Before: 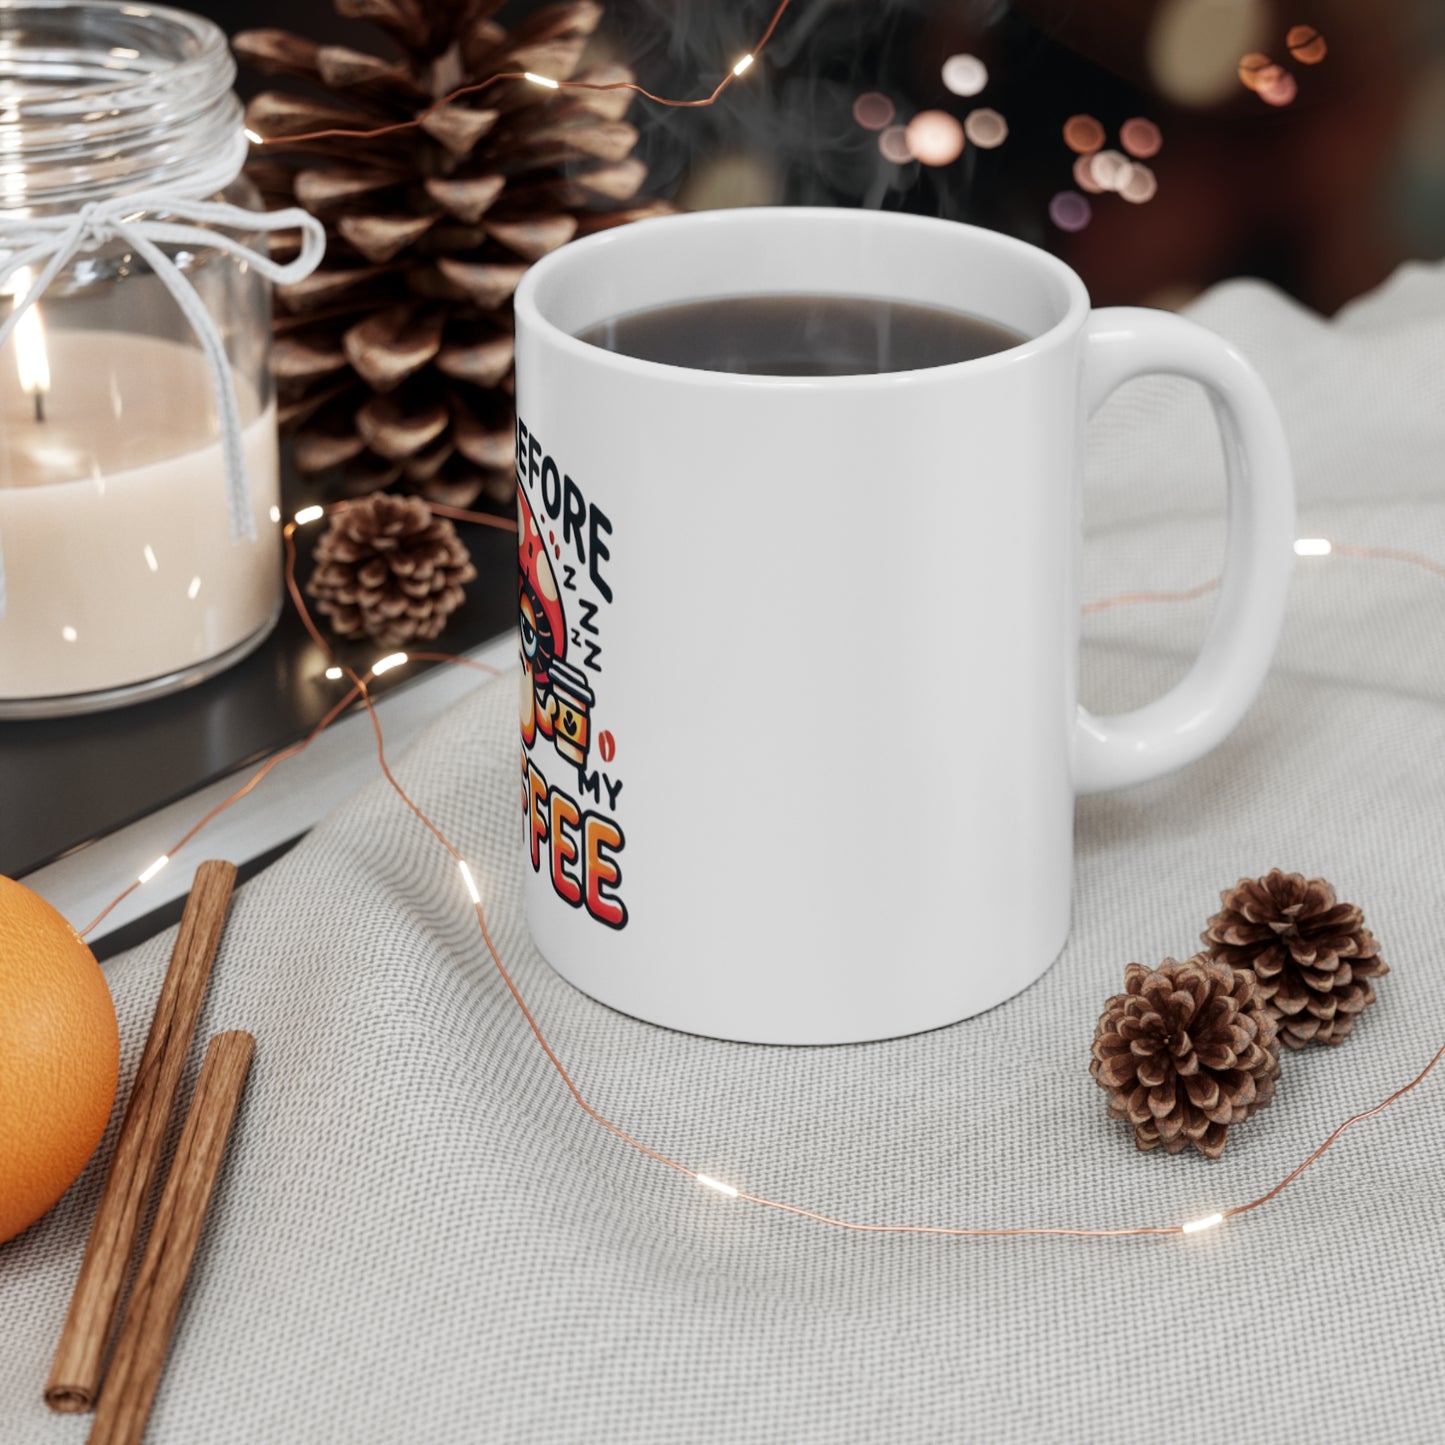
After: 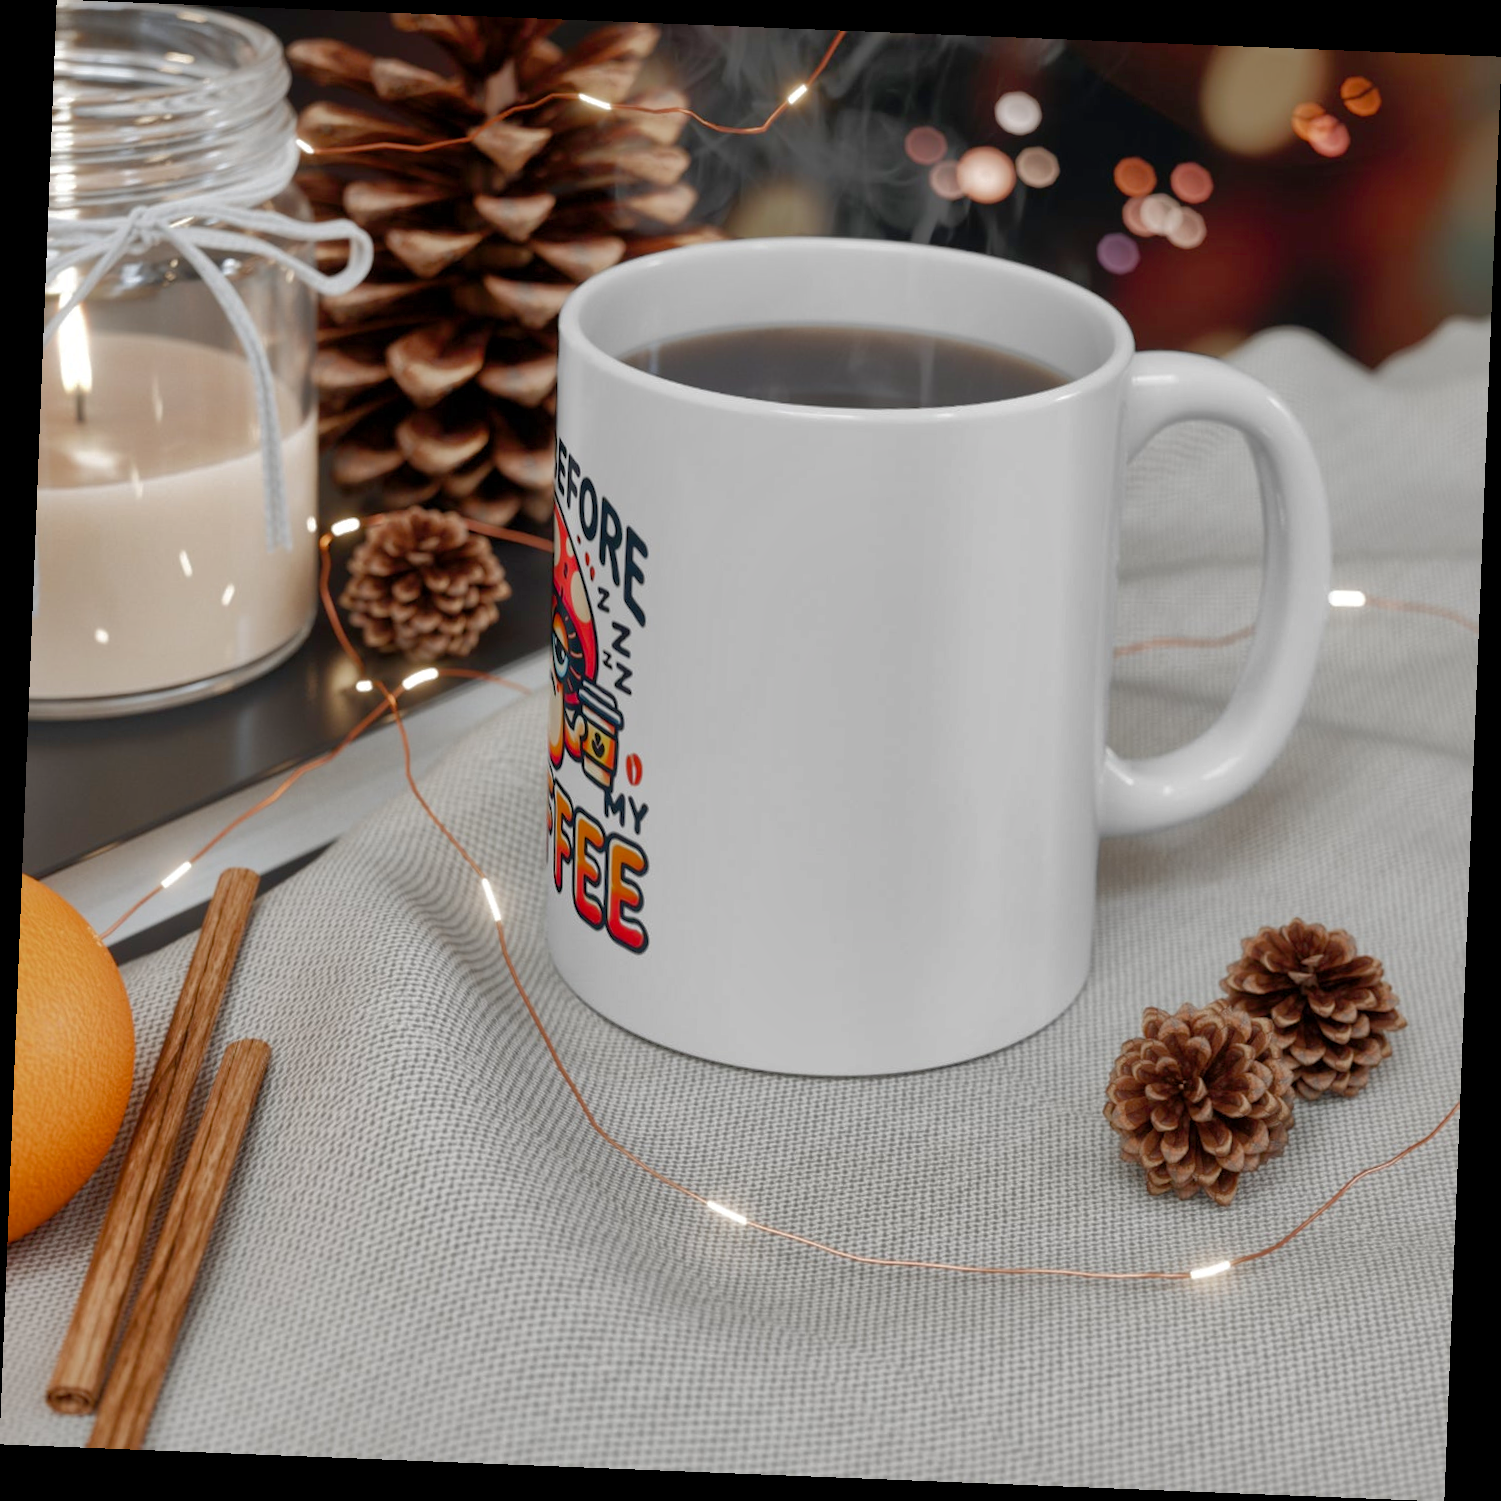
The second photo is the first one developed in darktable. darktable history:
rotate and perspective: rotation 2.27°, automatic cropping off
color balance rgb: perceptual saturation grading › global saturation 20%, perceptual saturation grading › highlights -25%, perceptual saturation grading › shadows 25%
shadows and highlights: highlights -60
white balance: red 1, blue 1
